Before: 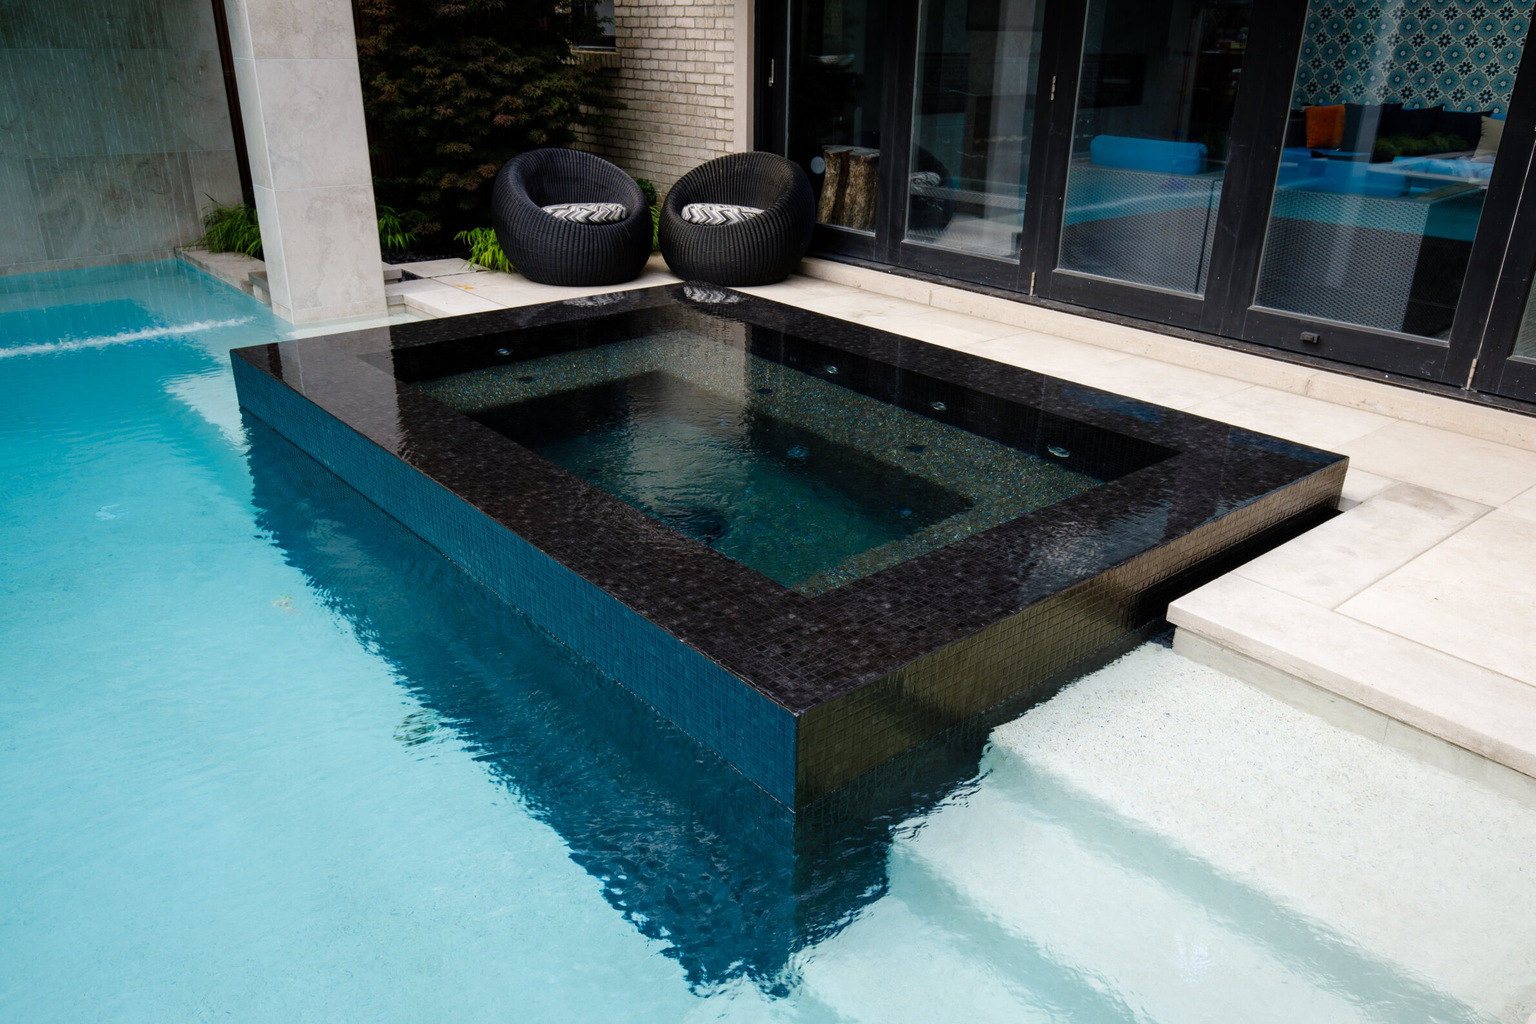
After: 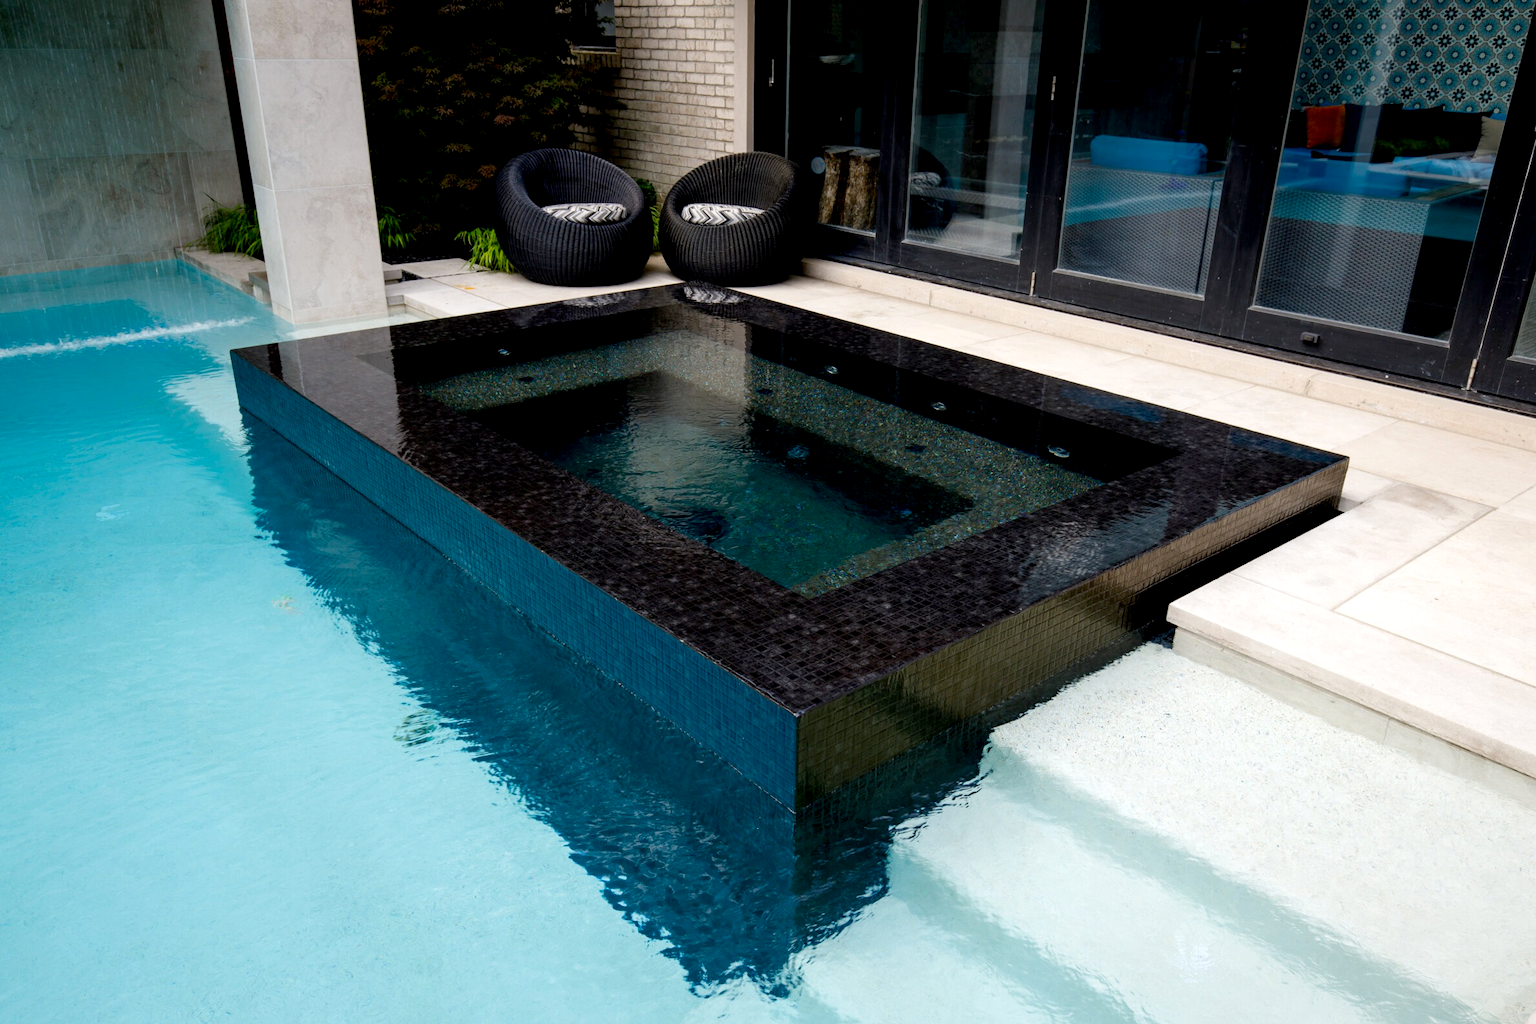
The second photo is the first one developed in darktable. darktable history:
exposure: black level correction 0.007, exposure 0.159 EV, compensate exposure bias true, compensate highlight preservation false
